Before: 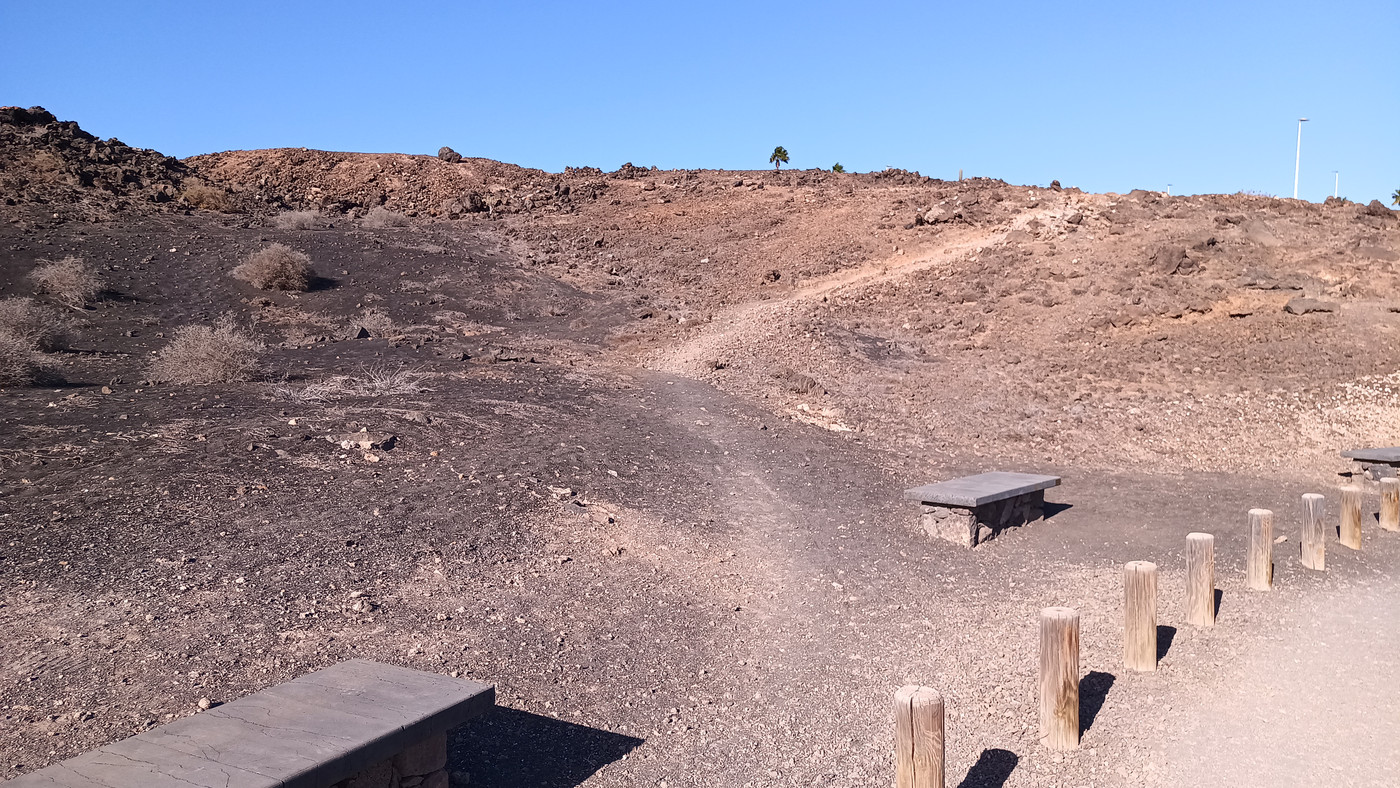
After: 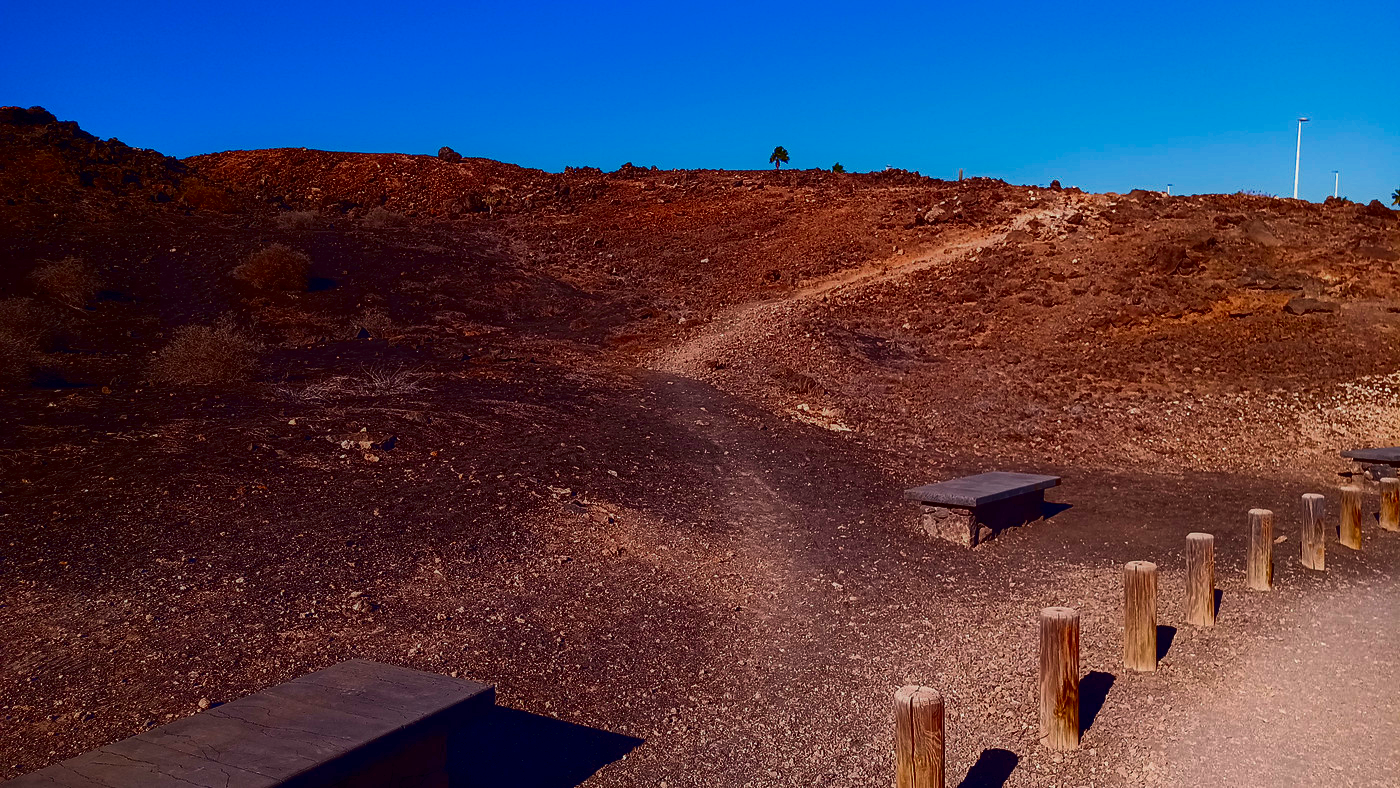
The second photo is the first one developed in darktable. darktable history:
contrast equalizer: y [[0.5, 0.486, 0.447, 0.446, 0.489, 0.5], [0.5 ×6], [0.5 ×6], [0 ×6], [0 ×6]]
color calibration: x 0.342, y 0.356, temperature 5122 K
shadows and highlights: shadows 5, soften with gaussian
contrast brightness saturation: brightness -1, saturation 1
